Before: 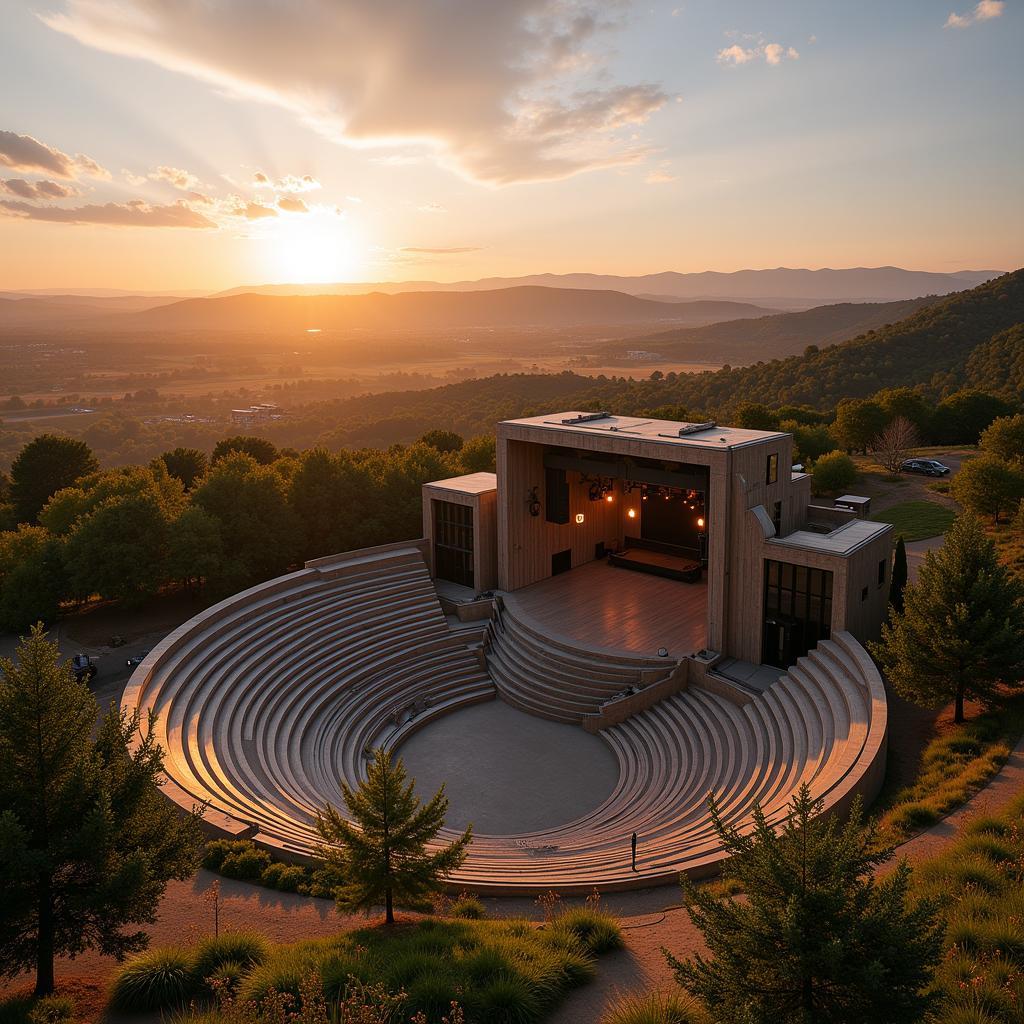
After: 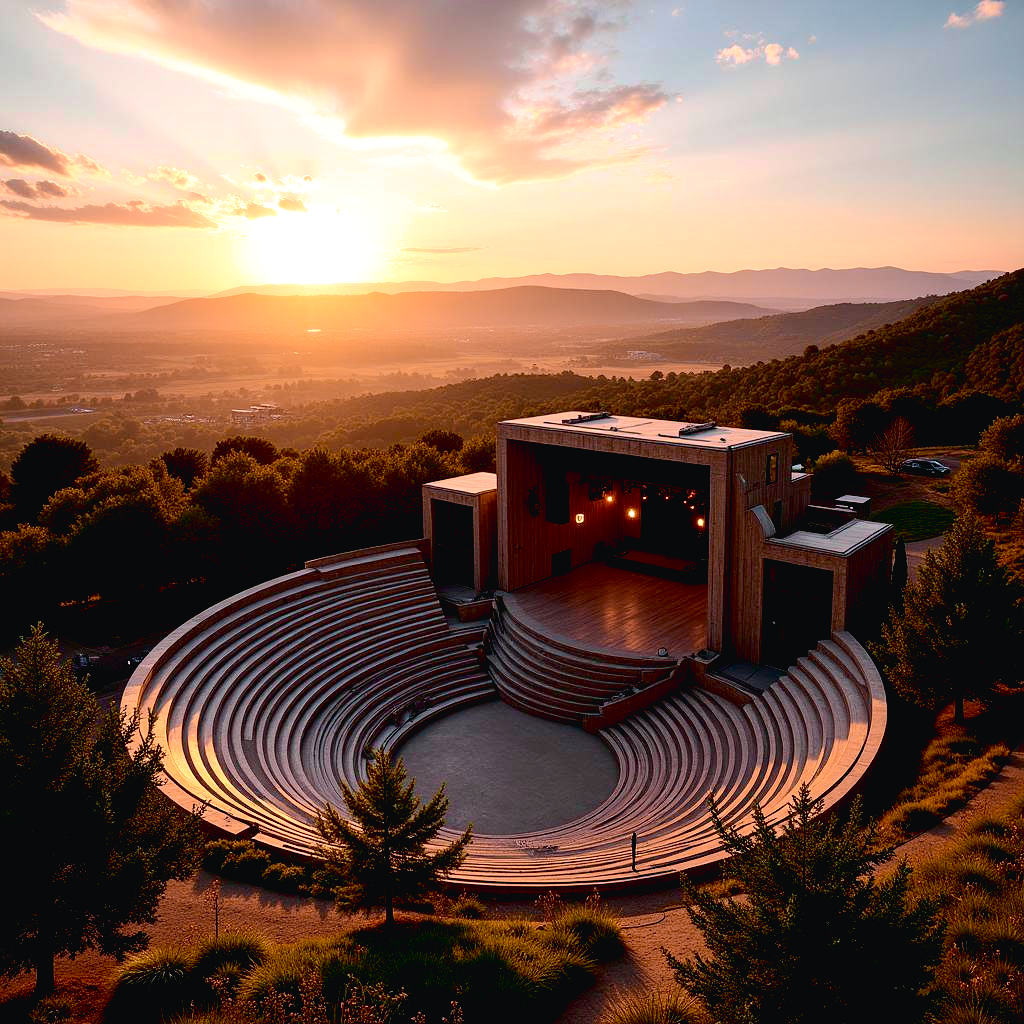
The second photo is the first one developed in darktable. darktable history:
shadows and highlights: shadows 12, white point adjustment 1.2, soften with gaussian
tone curve: curves: ch0 [(0, 0.023) (0.087, 0.065) (0.184, 0.168) (0.45, 0.54) (0.57, 0.683) (0.722, 0.825) (0.877, 0.948) (1, 1)]; ch1 [(0, 0) (0.388, 0.369) (0.44, 0.44) (0.489, 0.481) (0.534, 0.561) (0.657, 0.659) (1, 1)]; ch2 [(0, 0) (0.353, 0.317) (0.408, 0.427) (0.472, 0.46) (0.5, 0.496) (0.537, 0.534) (0.576, 0.592) (0.625, 0.631) (1, 1)], color space Lab, independent channels, preserve colors none
base curve: curves: ch0 [(0.017, 0) (0.425, 0.441) (0.844, 0.933) (1, 1)], preserve colors none
